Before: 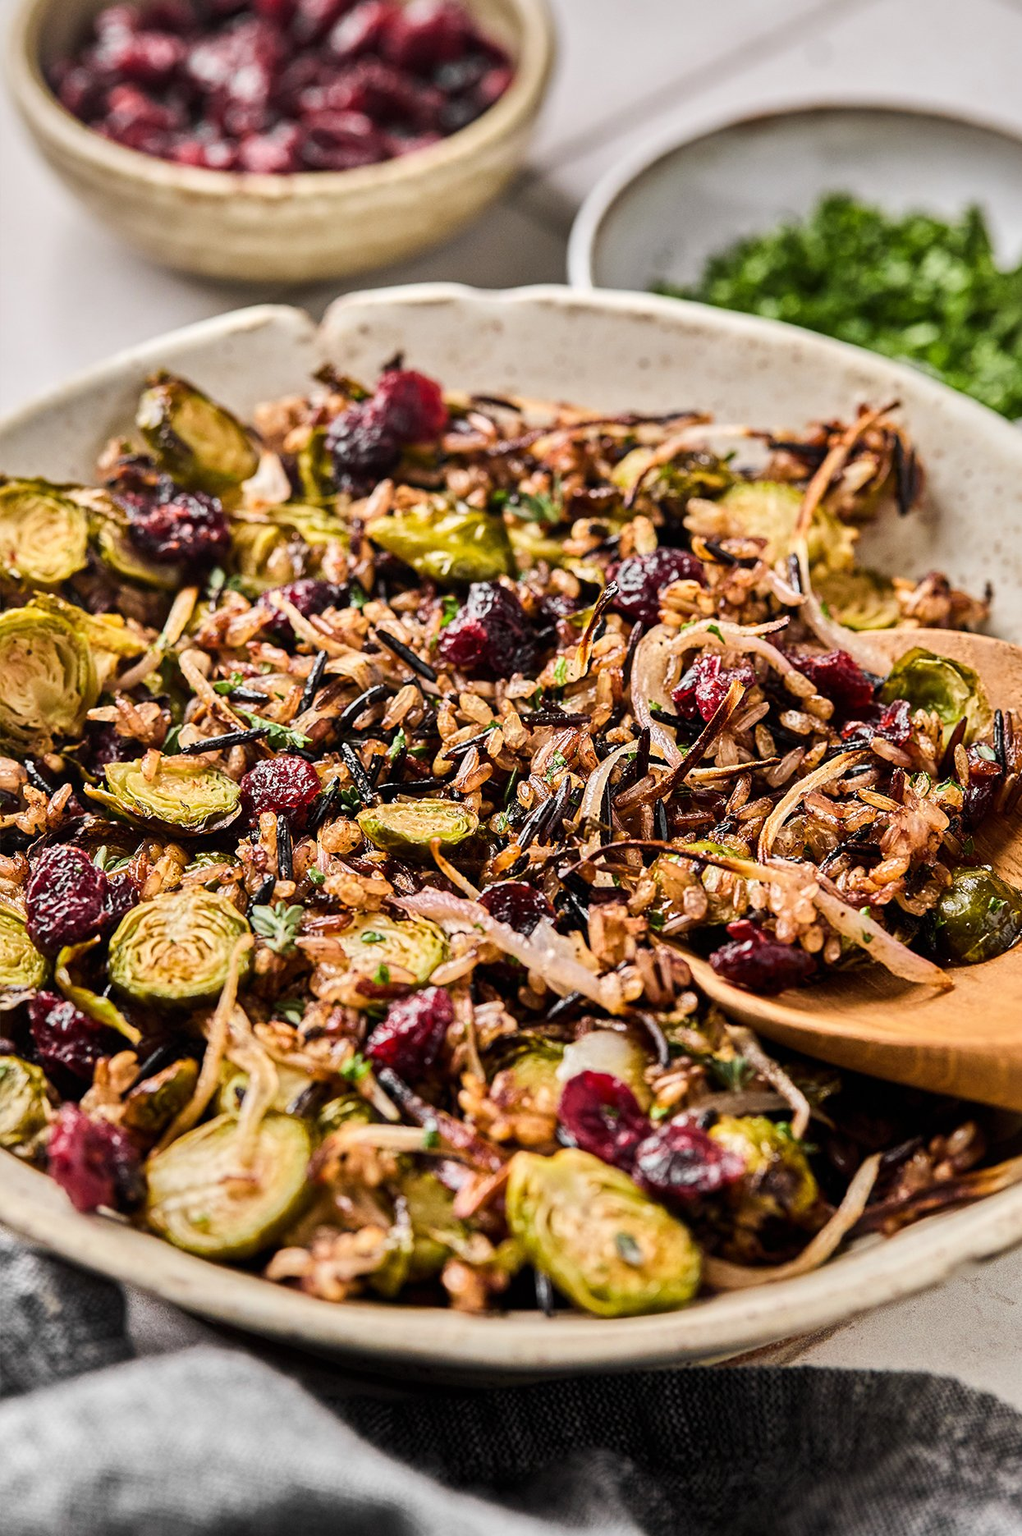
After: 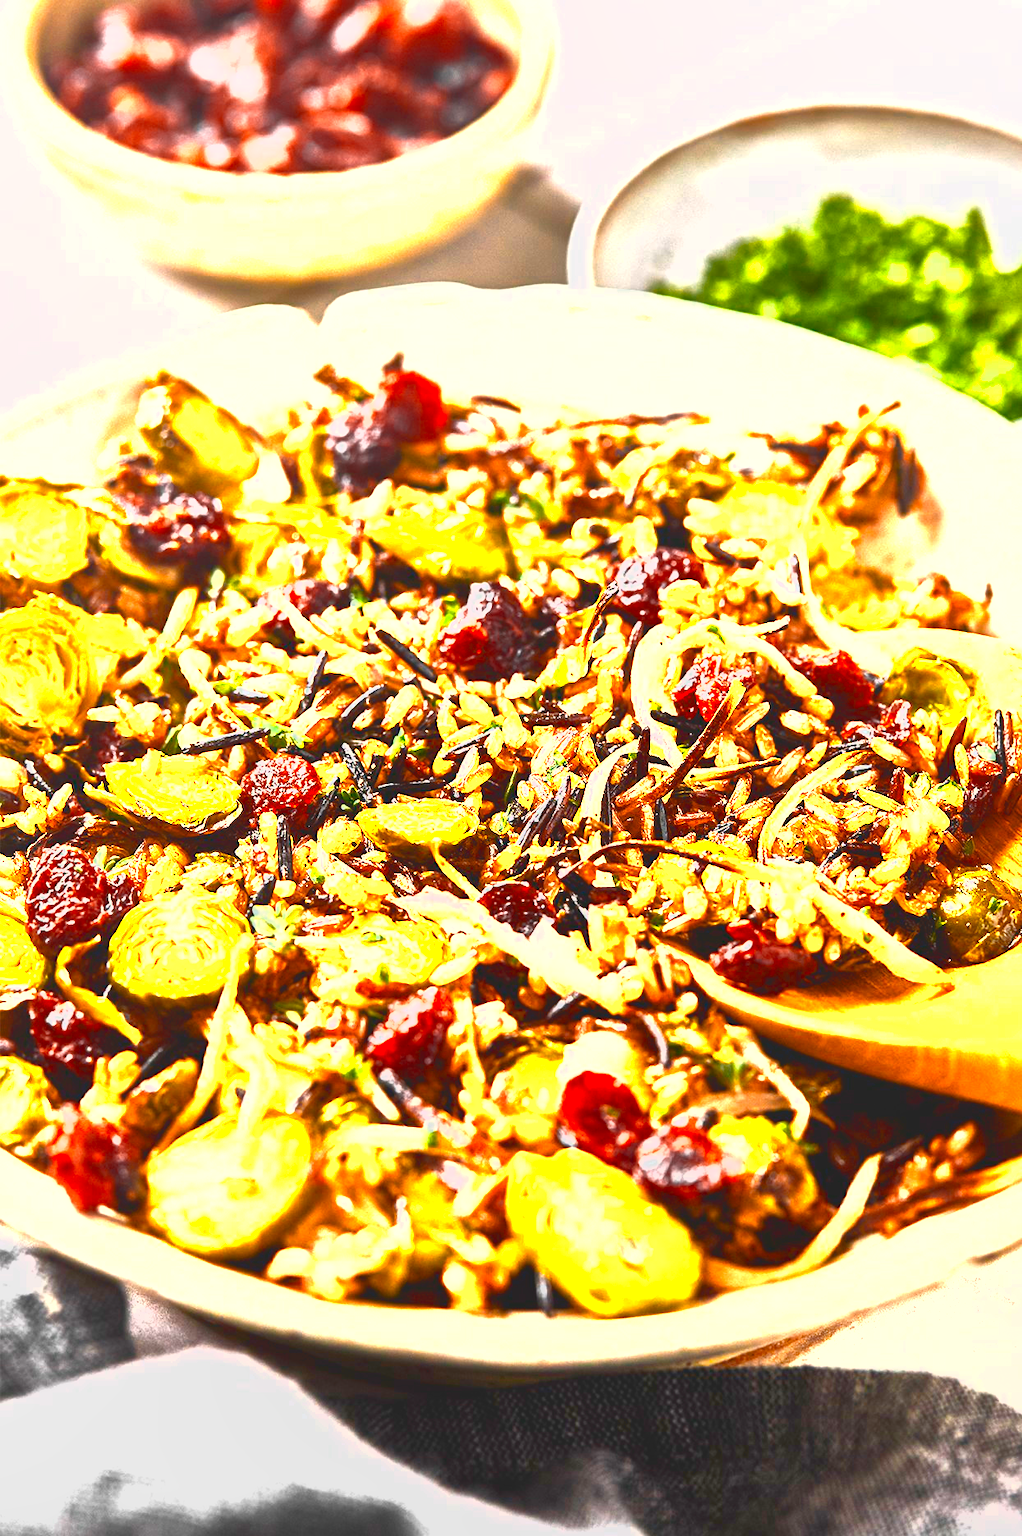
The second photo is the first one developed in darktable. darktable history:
contrast brightness saturation: contrast 0.1, brightness -0.26, saturation 0.14
local contrast: detail 69%
shadows and highlights: radius 125.46, shadows 30.51, highlights -30.51, low approximation 0.01, soften with gaussian
color zones: curves: ch0 [(0.018, 0.548) (0.197, 0.654) (0.425, 0.447) (0.605, 0.658) (0.732, 0.579)]; ch1 [(0.105, 0.531) (0.224, 0.531) (0.386, 0.39) (0.618, 0.456) (0.732, 0.456) (0.956, 0.421)]; ch2 [(0.039, 0.583) (0.215, 0.465) (0.399, 0.544) (0.465, 0.548) (0.614, 0.447) (0.724, 0.43) (0.882, 0.623) (0.956, 0.632)]
exposure: exposure 2.003 EV, compensate highlight preservation false
tone equalizer: -8 EV 0.25 EV, -7 EV 0.417 EV, -6 EV 0.417 EV, -5 EV 0.25 EV, -3 EV -0.25 EV, -2 EV -0.417 EV, -1 EV -0.417 EV, +0 EV -0.25 EV, edges refinement/feathering 500, mask exposure compensation -1.57 EV, preserve details guided filter
color balance rgb: linear chroma grading › global chroma 15%, perceptual saturation grading › global saturation 30%
color balance: on, module defaults
